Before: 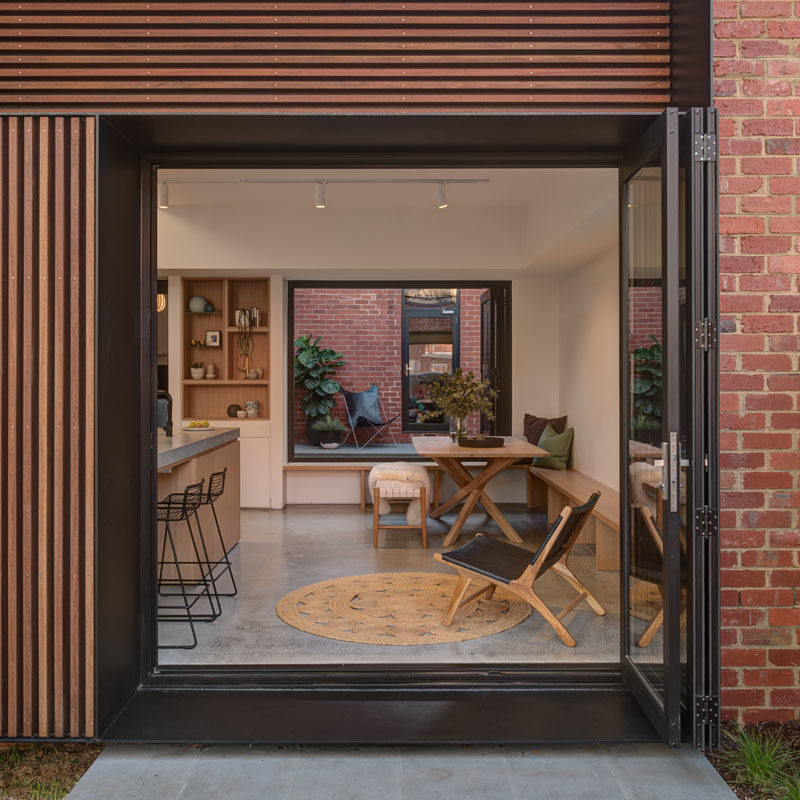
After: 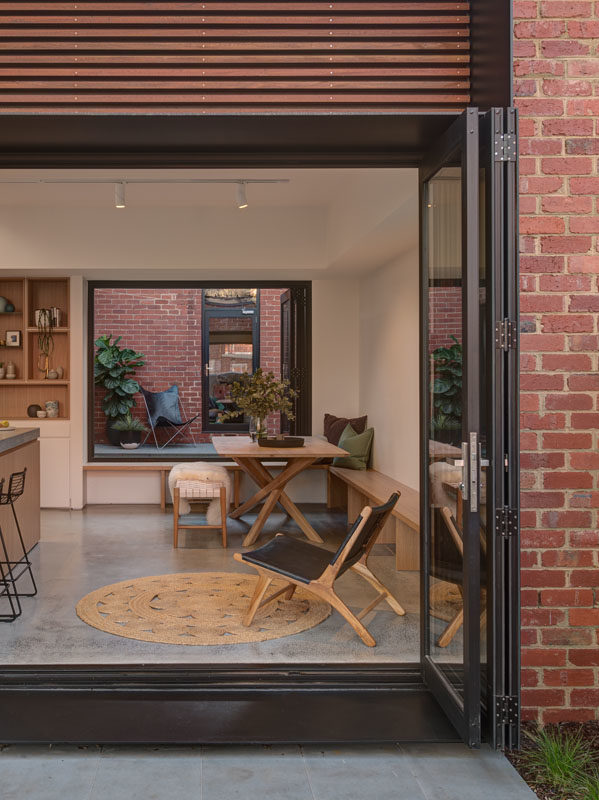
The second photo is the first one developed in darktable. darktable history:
color correction: highlights b* -0.024, saturation 0.981
crop and rotate: left 25.059%
